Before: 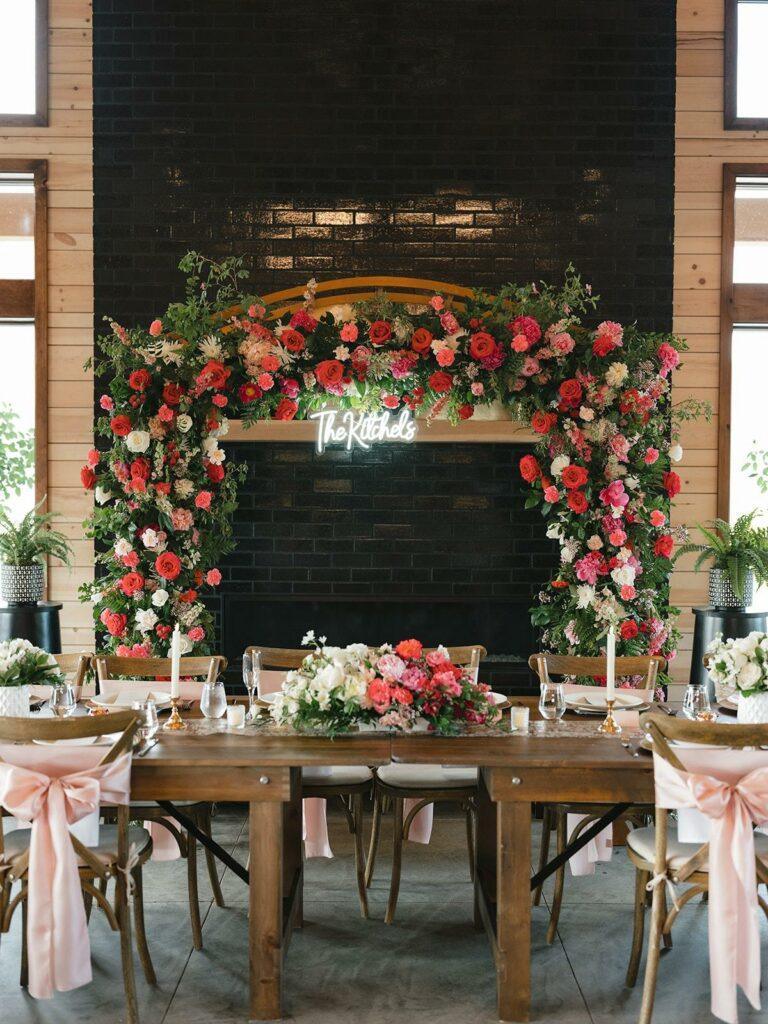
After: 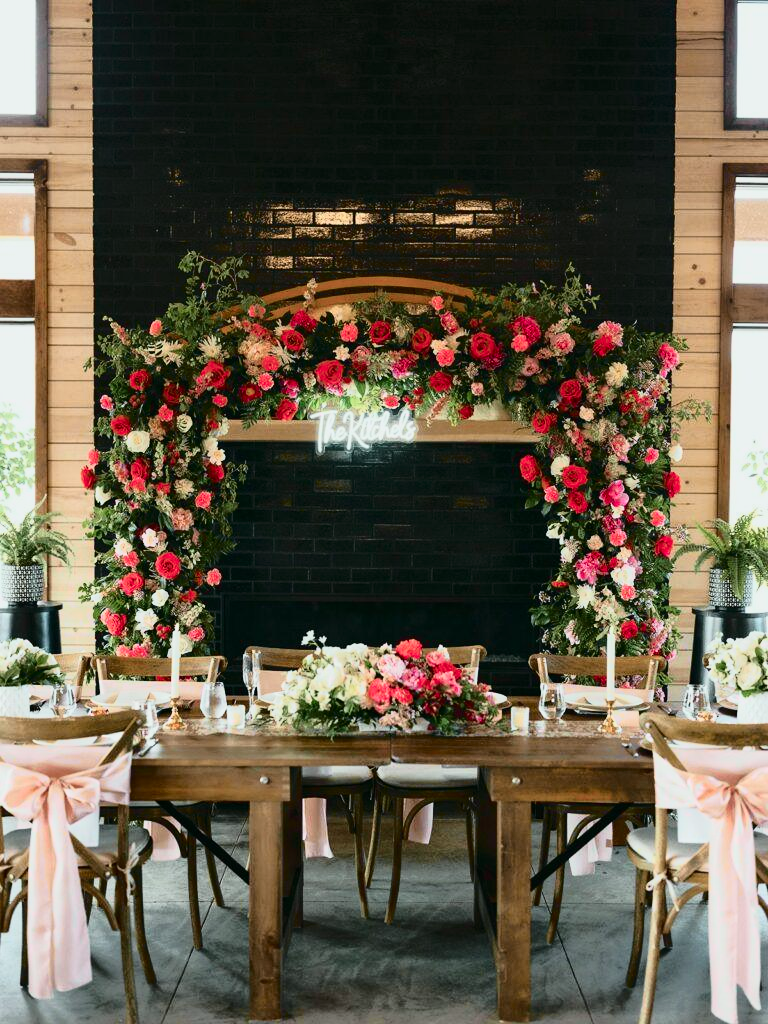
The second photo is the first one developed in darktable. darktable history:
tone curve: curves: ch0 [(0, 0) (0.081, 0.044) (0.192, 0.125) (0.283, 0.238) (0.416, 0.449) (0.495, 0.524) (0.661, 0.756) (0.788, 0.87) (1, 0.951)]; ch1 [(0, 0) (0.161, 0.092) (0.35, 0.33) (0.392, 0.392) (0.427, 0.426) (0.479, 0.472) (0.505, 0.497) (0.521, 0.524) (0.567, 0.56) (0.583, 0.592) (0.625, 0.627) (0.678, 0.733) (1, 1)]; ch2 [(0, 0) (0.346, 0.362) (0.404, 0.427) (0.502, 0.499) (0.531, 0.523) (0.544, 0.561) (0.58, 0.59) (0.629, 0.642) (0.717, 0.678) (1, 1)], color space Lab, independent channels, preserve colors none
